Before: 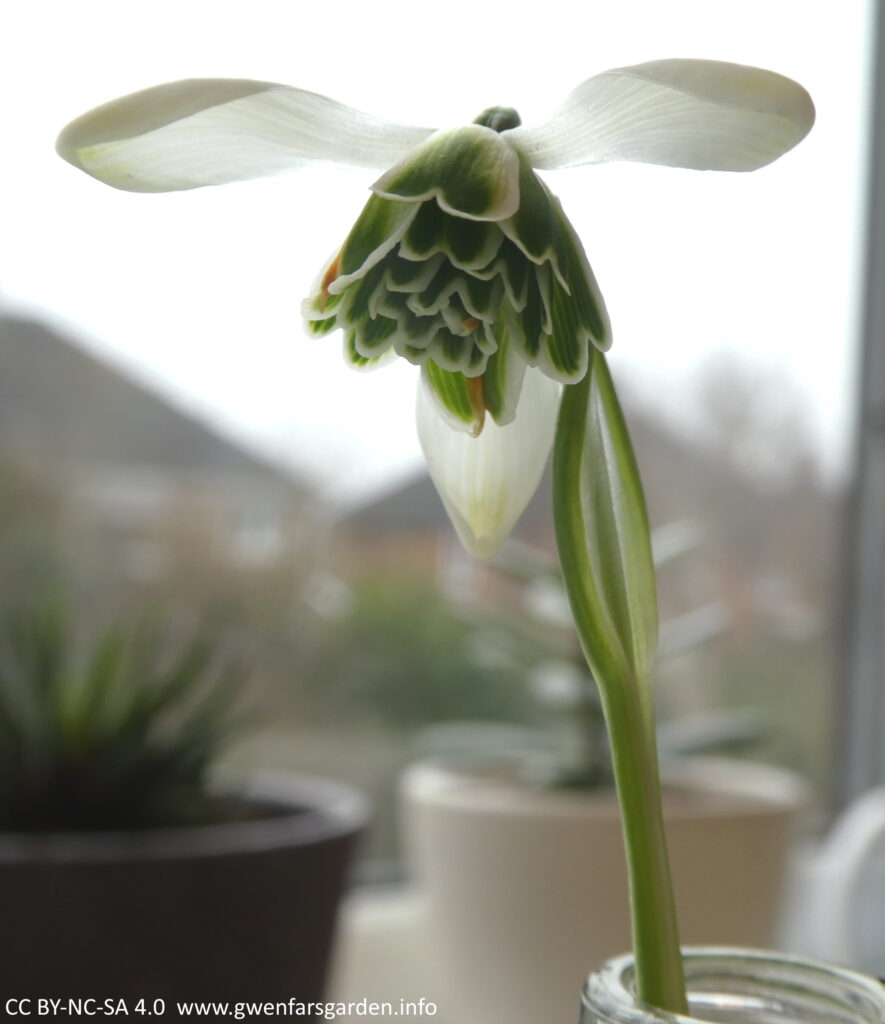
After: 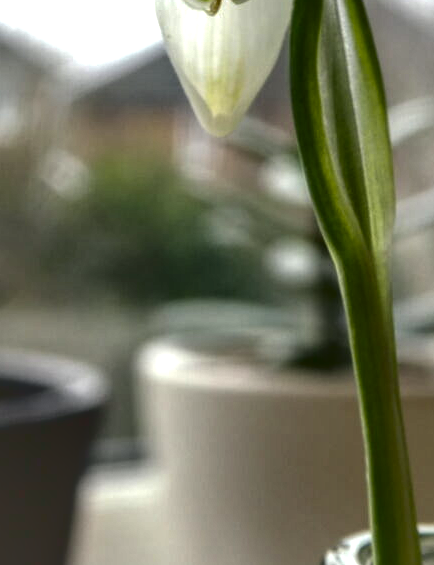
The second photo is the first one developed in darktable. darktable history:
base curve: curves: ch0 [(0, 0.02) (0.083, 0.036) (1, 1)]
crop: left 29.828%, top 41.288%, right 21.129%, bottom 3.484%
color balance rgb: shadows lift › chroma 2.001%, shadows lift › hue 220.33°, perceptual saturation grading › global saturation 18.211%, perceptual brilliance grading › highlights 8.755%, perceptual brilliance grading › mid-tones 3.46%, perceptual brilliance grading › shadows 1.199%, global vibrance 20%
tone equalizer: edges refinement/feathering 500, mask exposure compensation -1.57 EV, preserve details guided filter
shadows and highlights: on, module defaults
local contrast: highlights 1%, shadows 5%, detail 182%
exposure: black level correction 0.005, exposure 0.017 EV, compensate exposure bias true, compensate highlight preservation false
